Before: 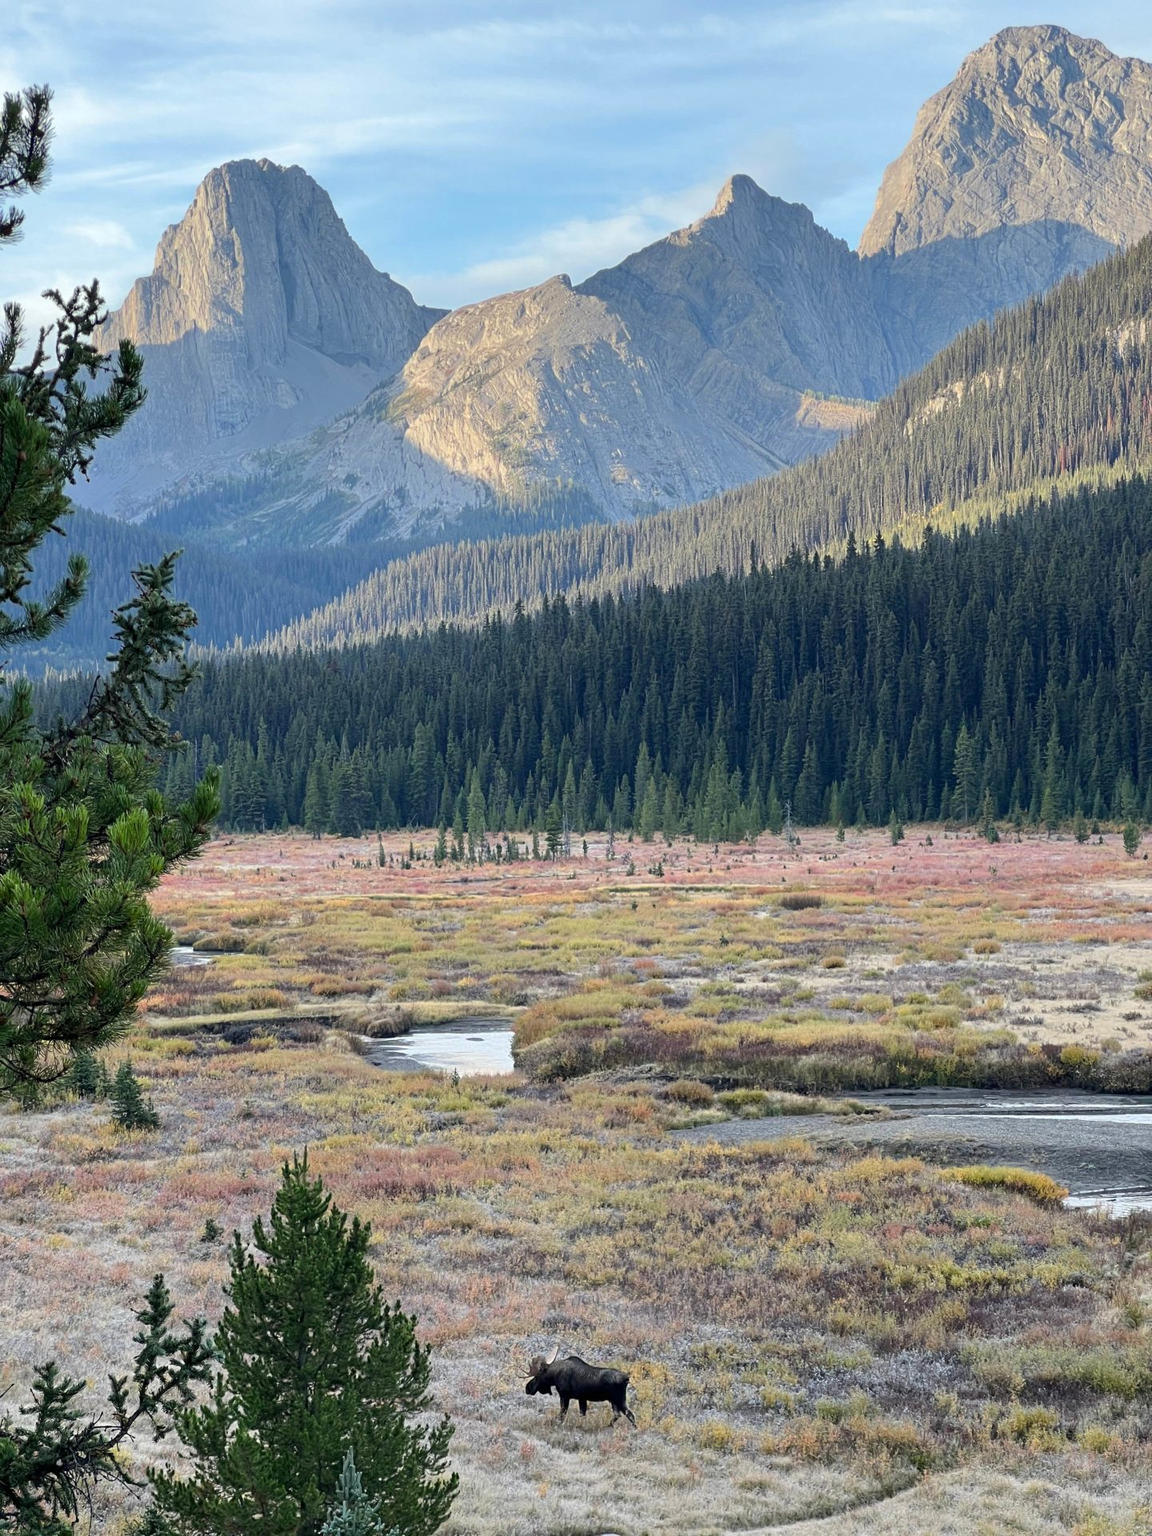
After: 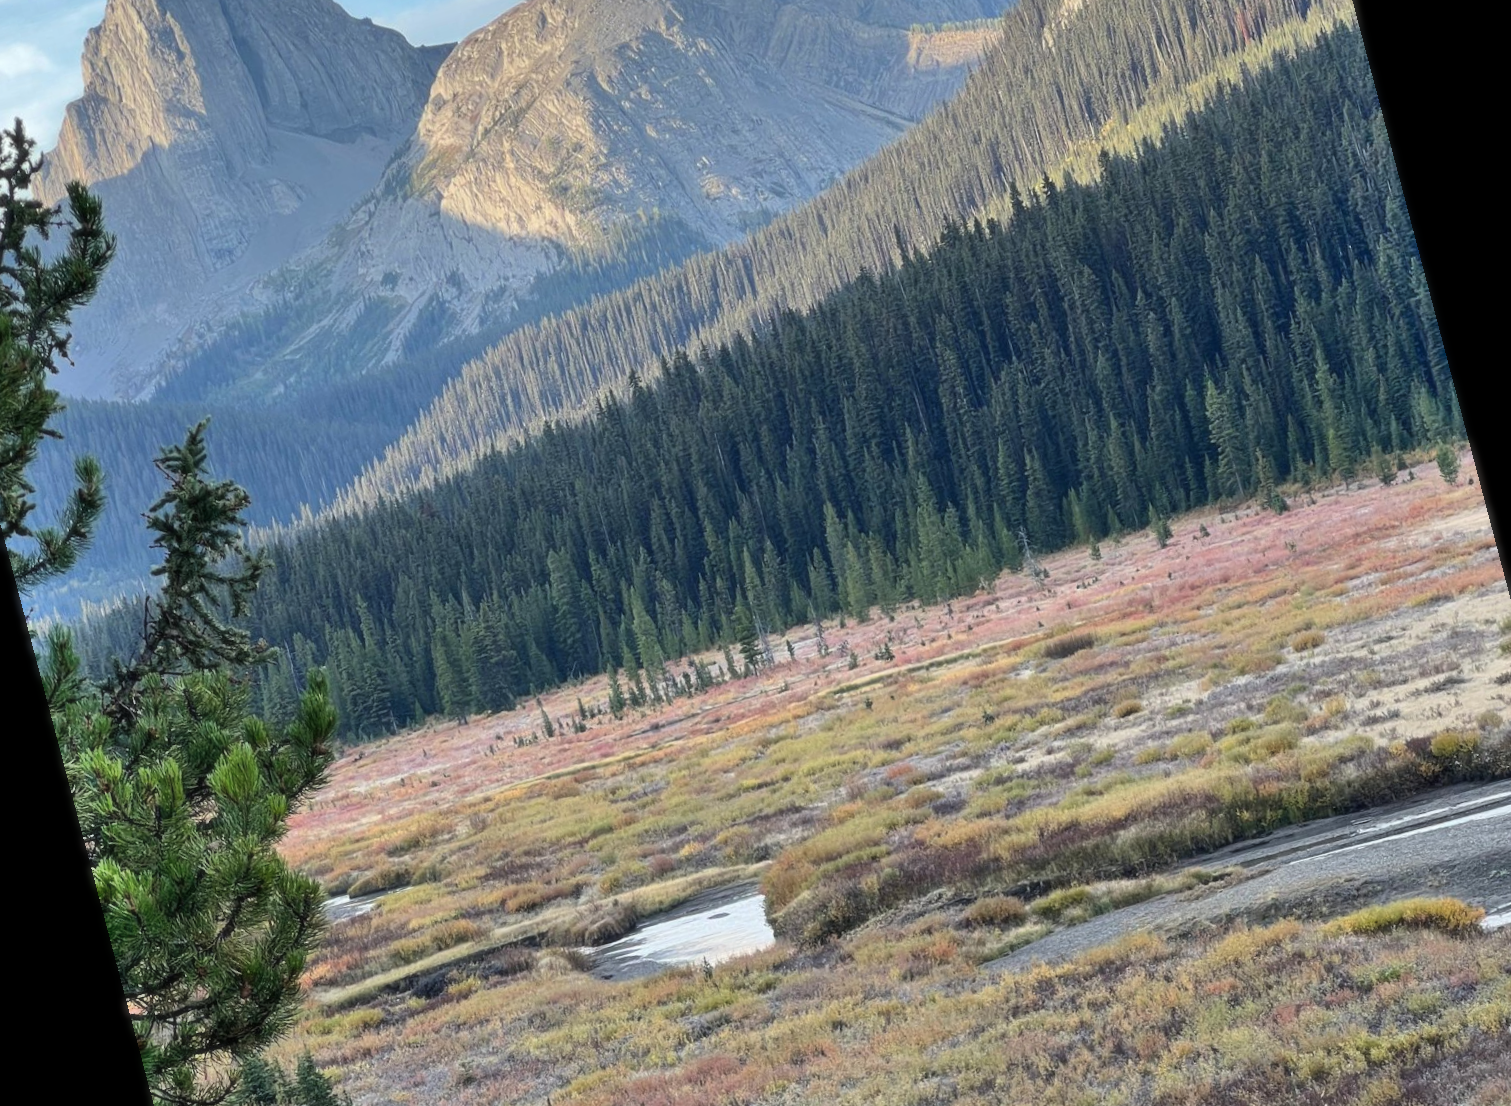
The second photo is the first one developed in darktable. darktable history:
rotate and perspective: rotation -14.8°, crop left 0.1, crop right 0.903, crop top 0.25, crop bottom 0.748
soften: size 10%, saturation 50%, brightness 0.2 EV, mix 10%
shadows and highlights: soften with gaussian
